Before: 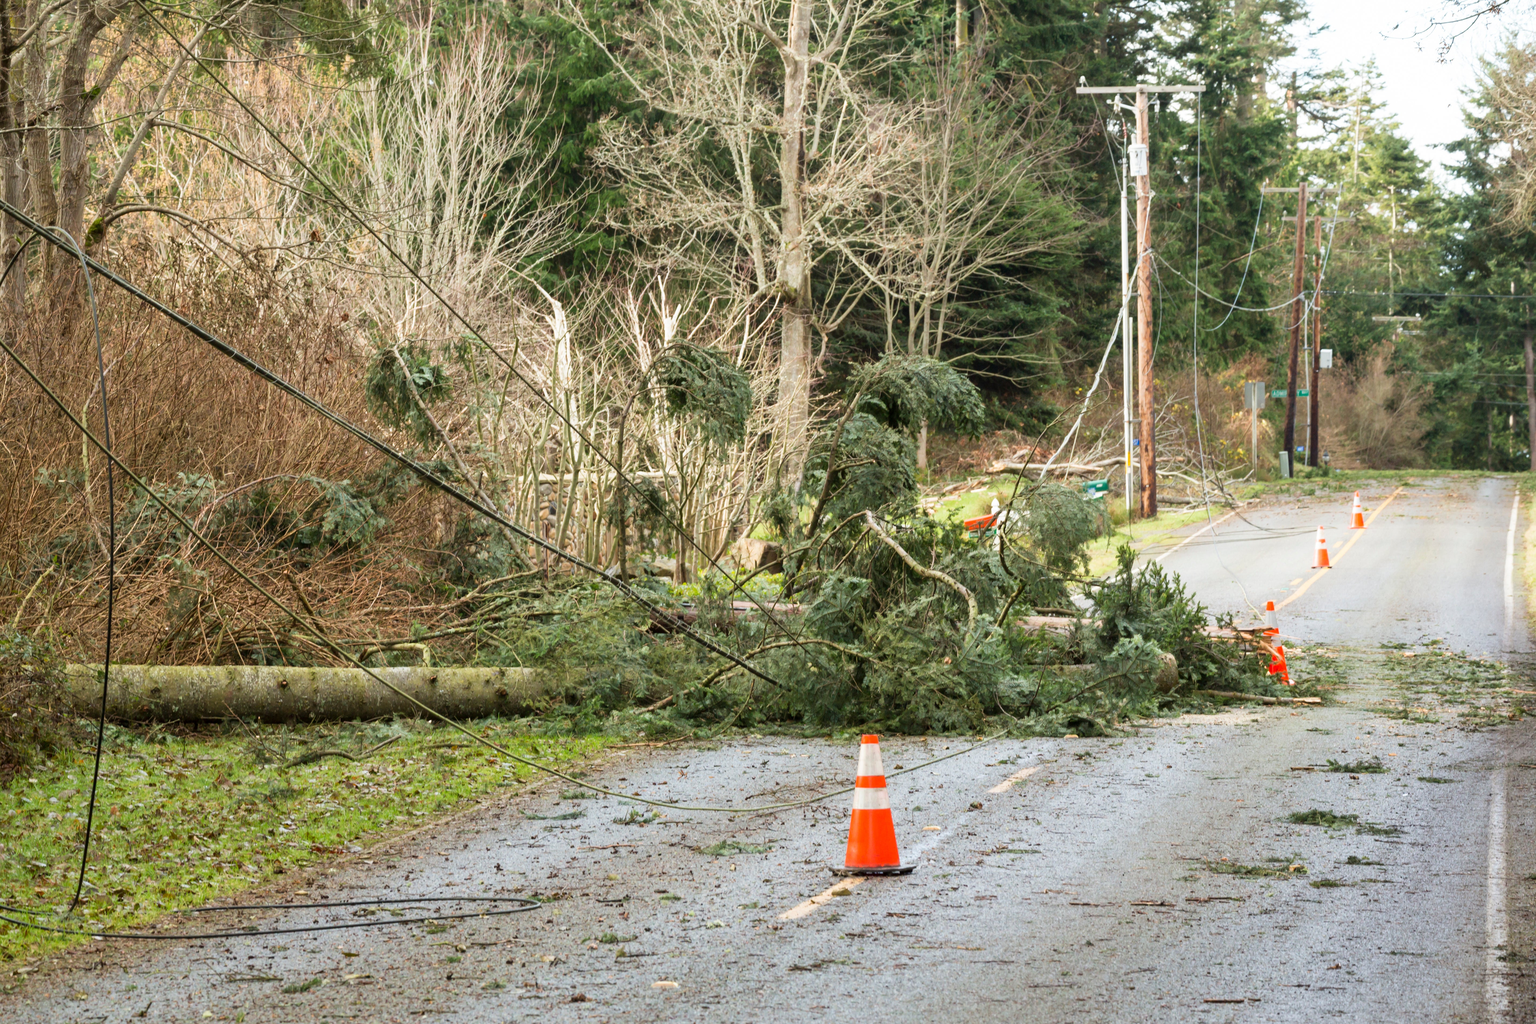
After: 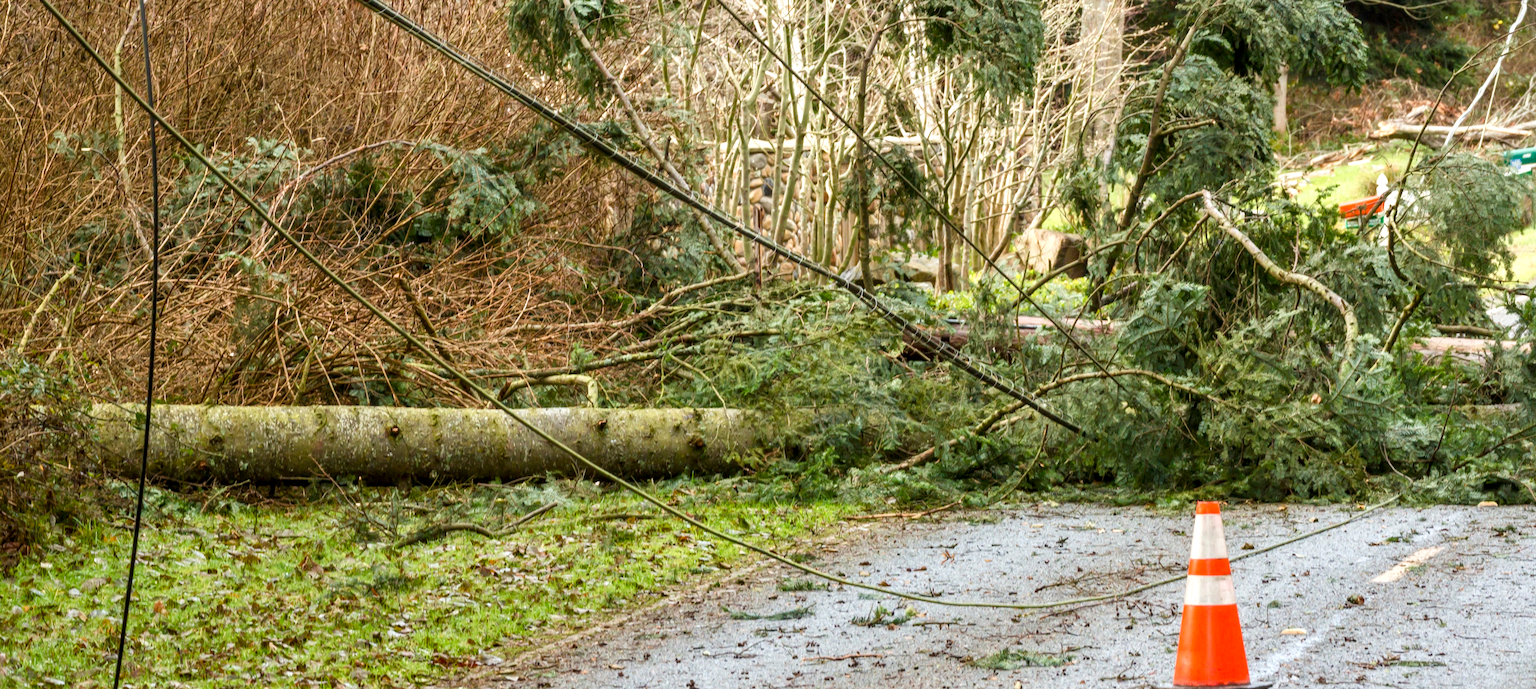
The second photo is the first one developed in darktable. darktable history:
local contrast: on, module defaults
crop: top 36.498%, right 27.964%, bottom 14.995%
color balance rgb: linear chroma grading › shadows 32%, linear chroma grading › global chroma -2%, linear chroma grading › mid-tones 4%, perceptual saturation grading › global saturation -2%, perceptual saturation grading › highlights -8%, perceptual saturation grading › mid-tones 8%, perceptual saturation grading › shadows 4%, perceptual brilliance grading › highlights 8%, perceptual brilliance grading › mid-tones 4%, perceptual brilliance grading › shadows 2%, global vibrance 16%, saturation formula JzAzBz (2021)
